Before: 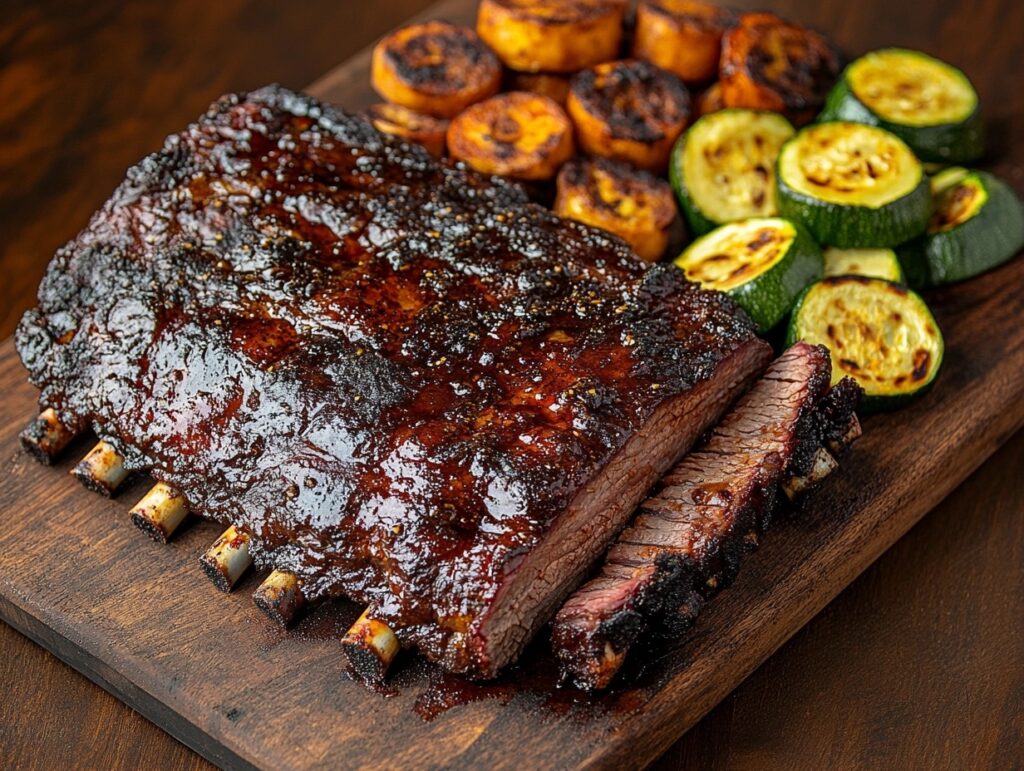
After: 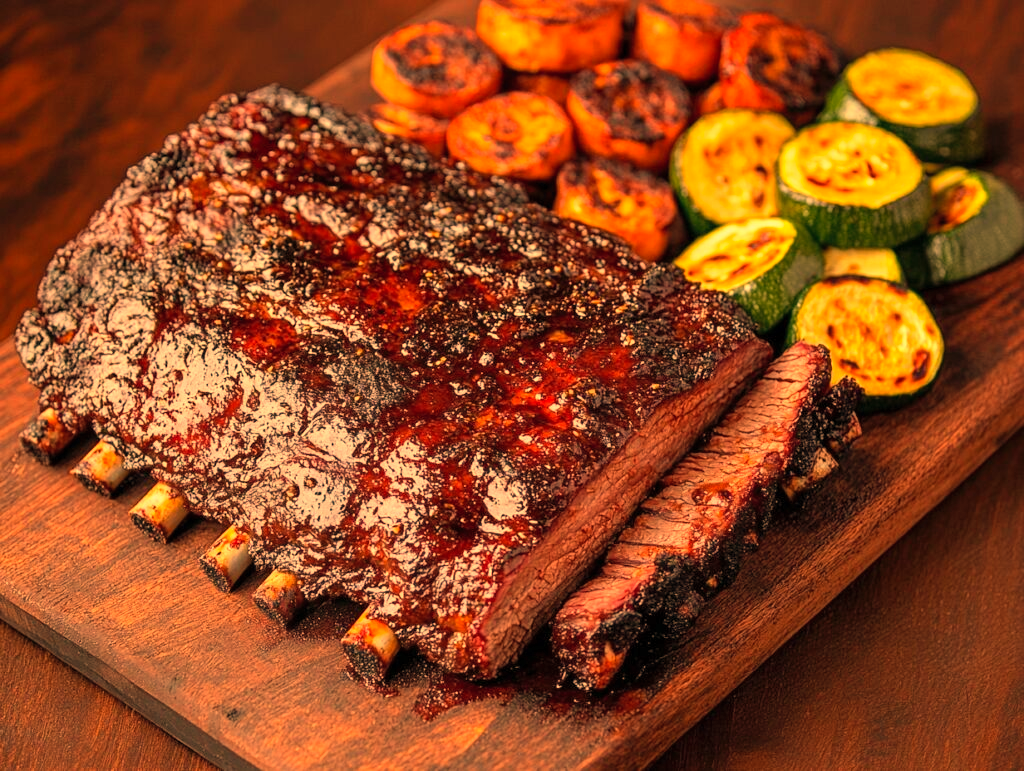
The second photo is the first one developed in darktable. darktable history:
white balance: red 1.467, blue 0.684
contrast brightness saturation: contrast 0.03, brightness 0.06, saturation 0.13
